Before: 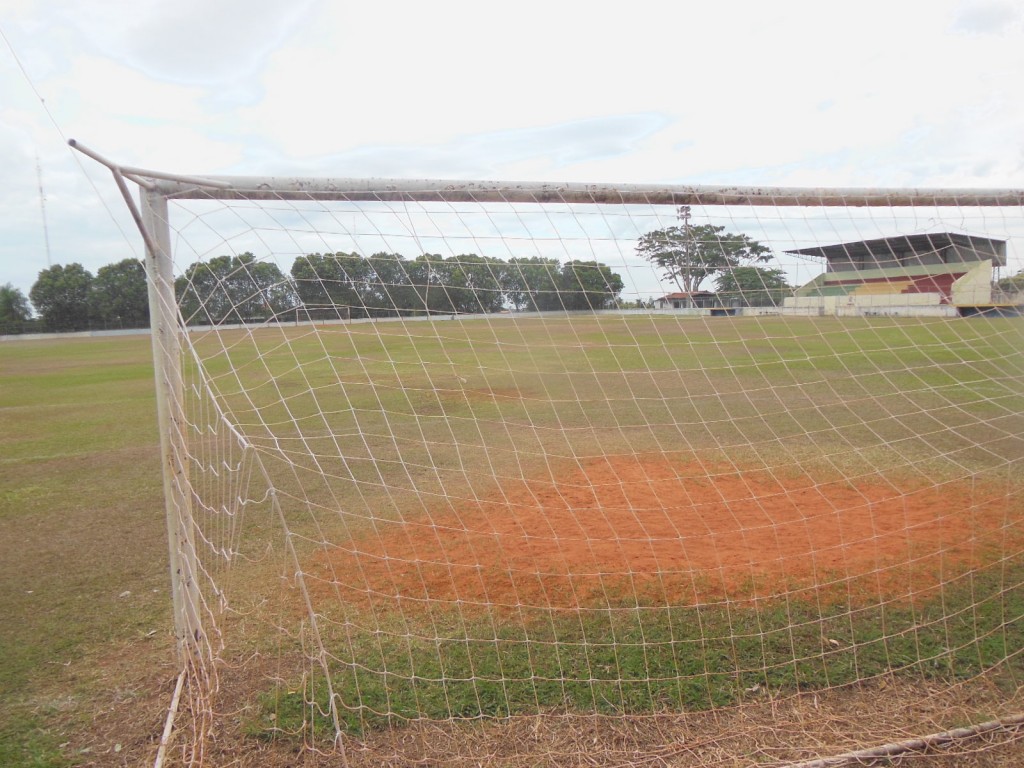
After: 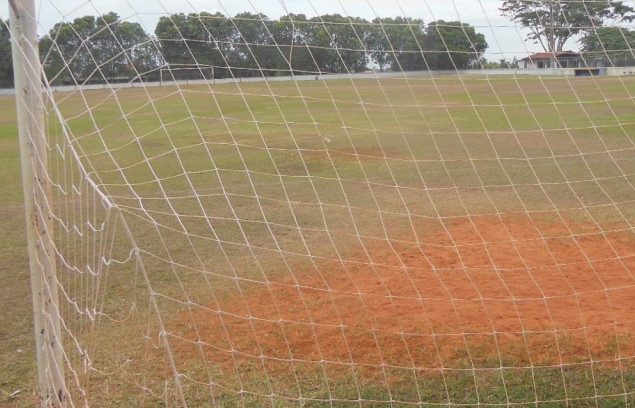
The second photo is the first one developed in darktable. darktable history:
crop: left 13.312%, top 31.28%, right 24.627%, bottom 15.582%
